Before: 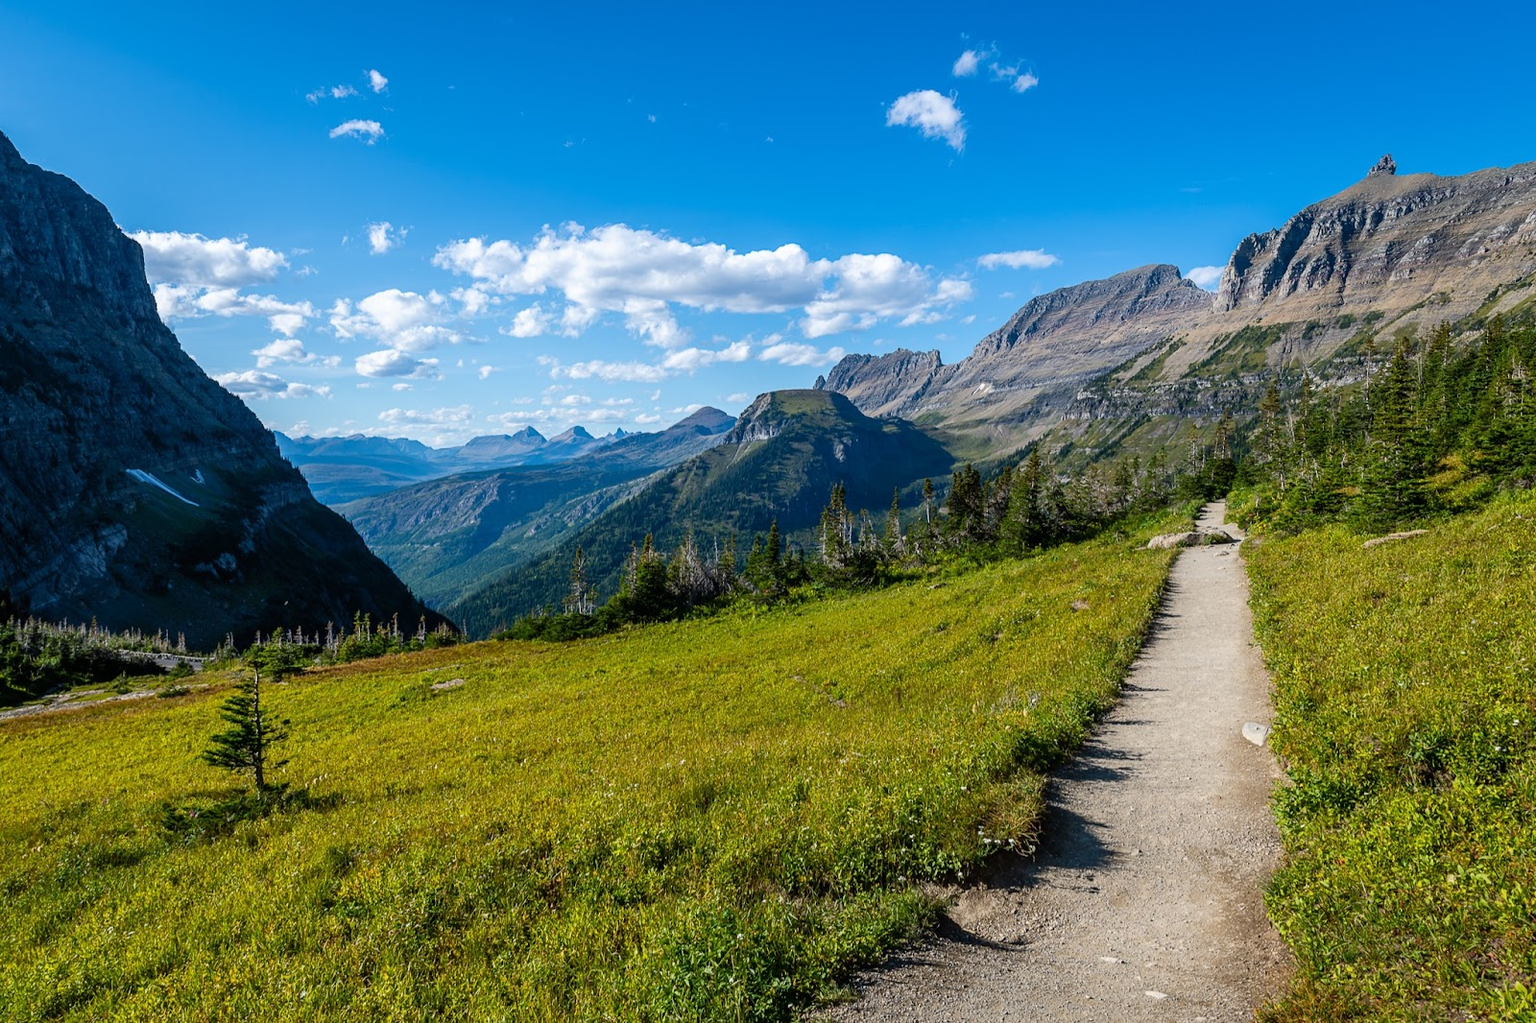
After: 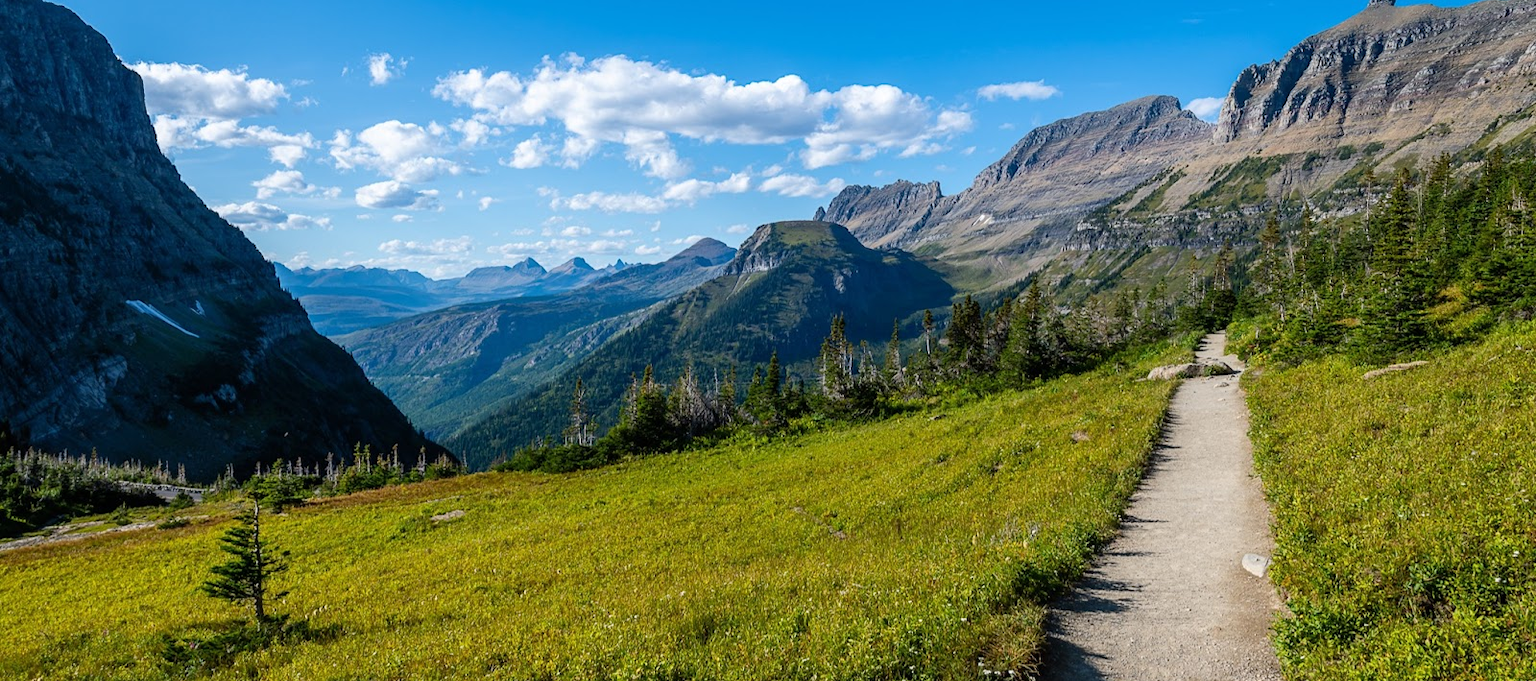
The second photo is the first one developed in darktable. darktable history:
crop: top 16.589%, bottom 16.774%
